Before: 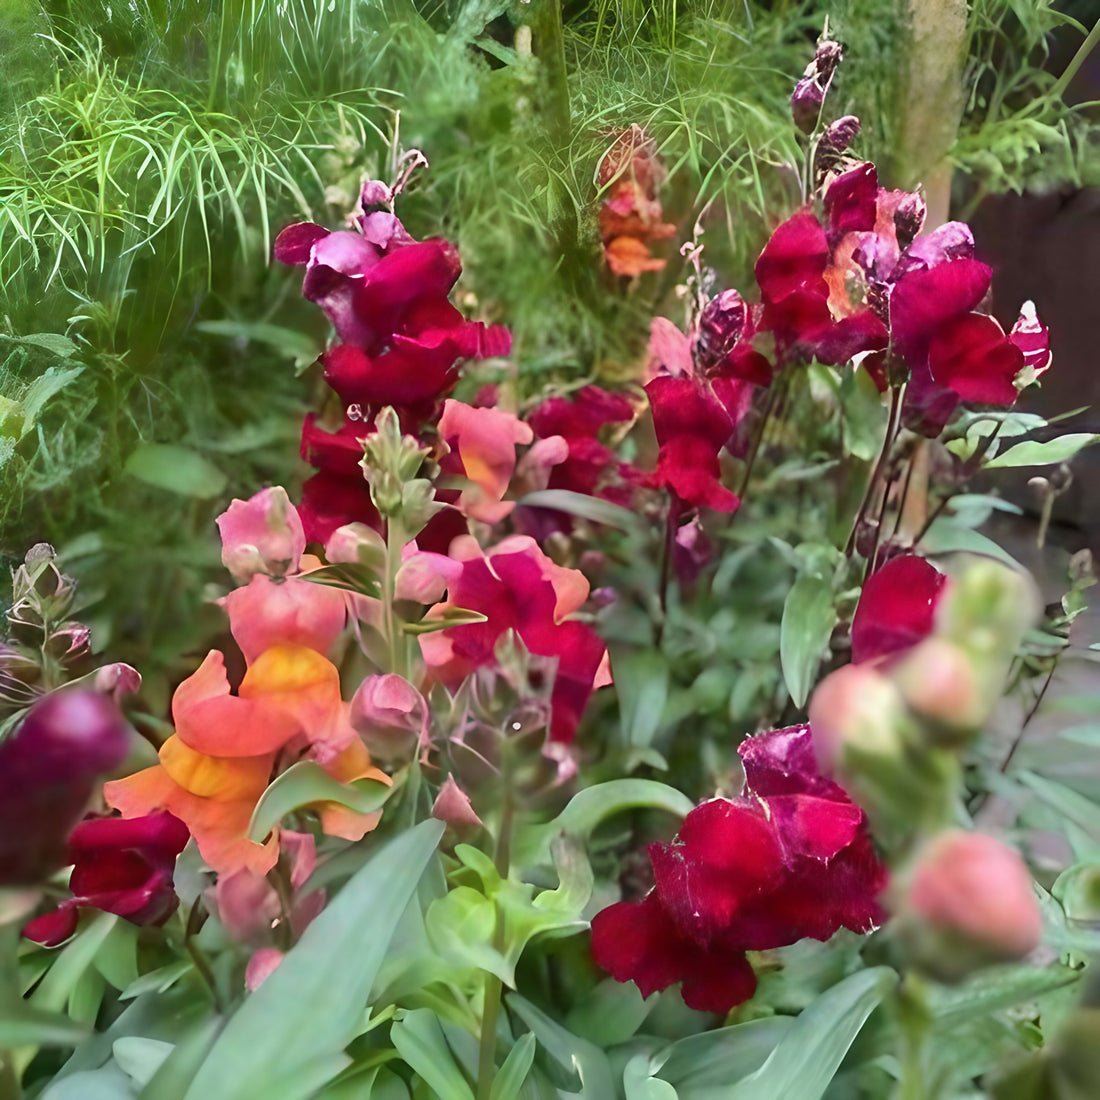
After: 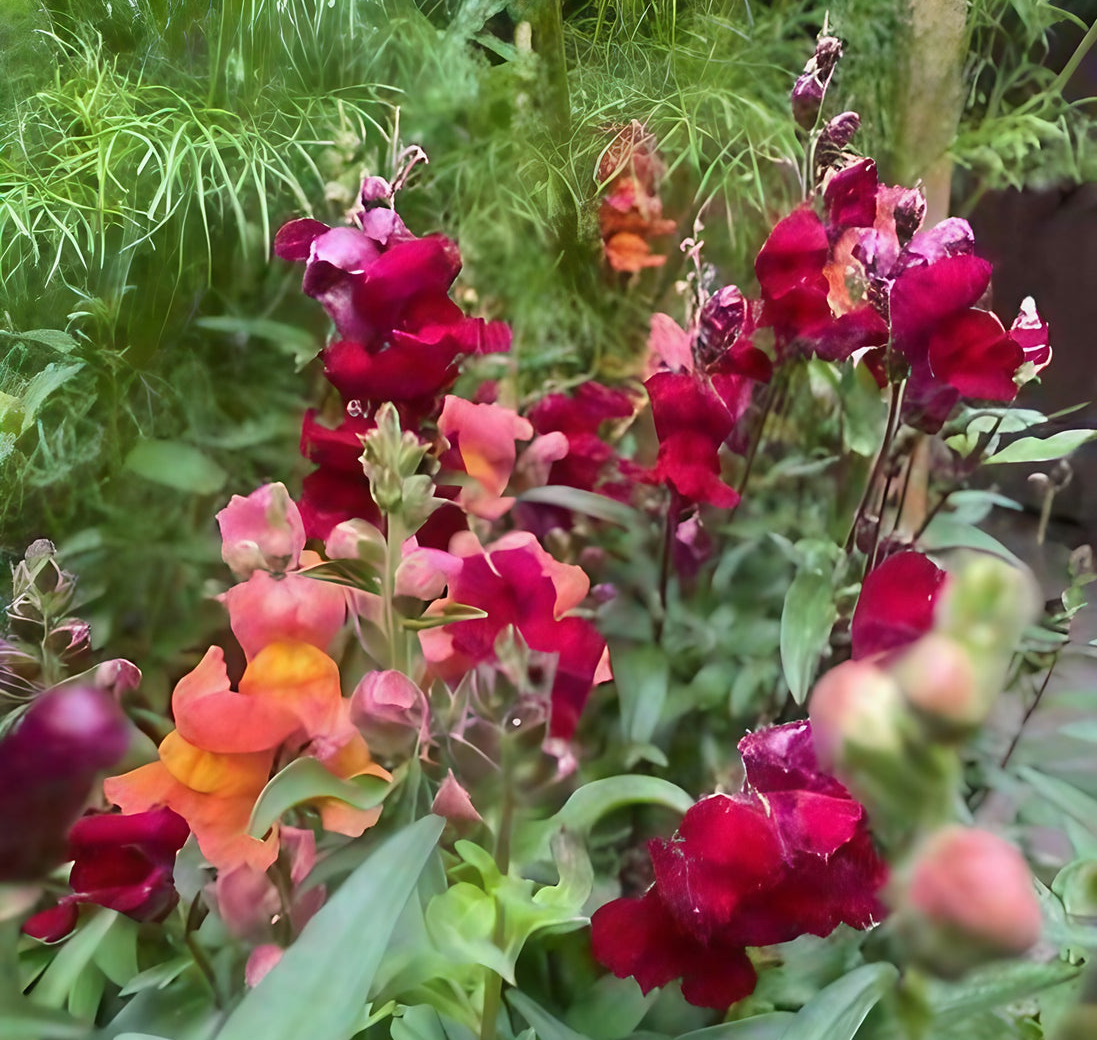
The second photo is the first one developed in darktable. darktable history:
crop: top 0.4%, right 0.254%, bottom 5.016%
